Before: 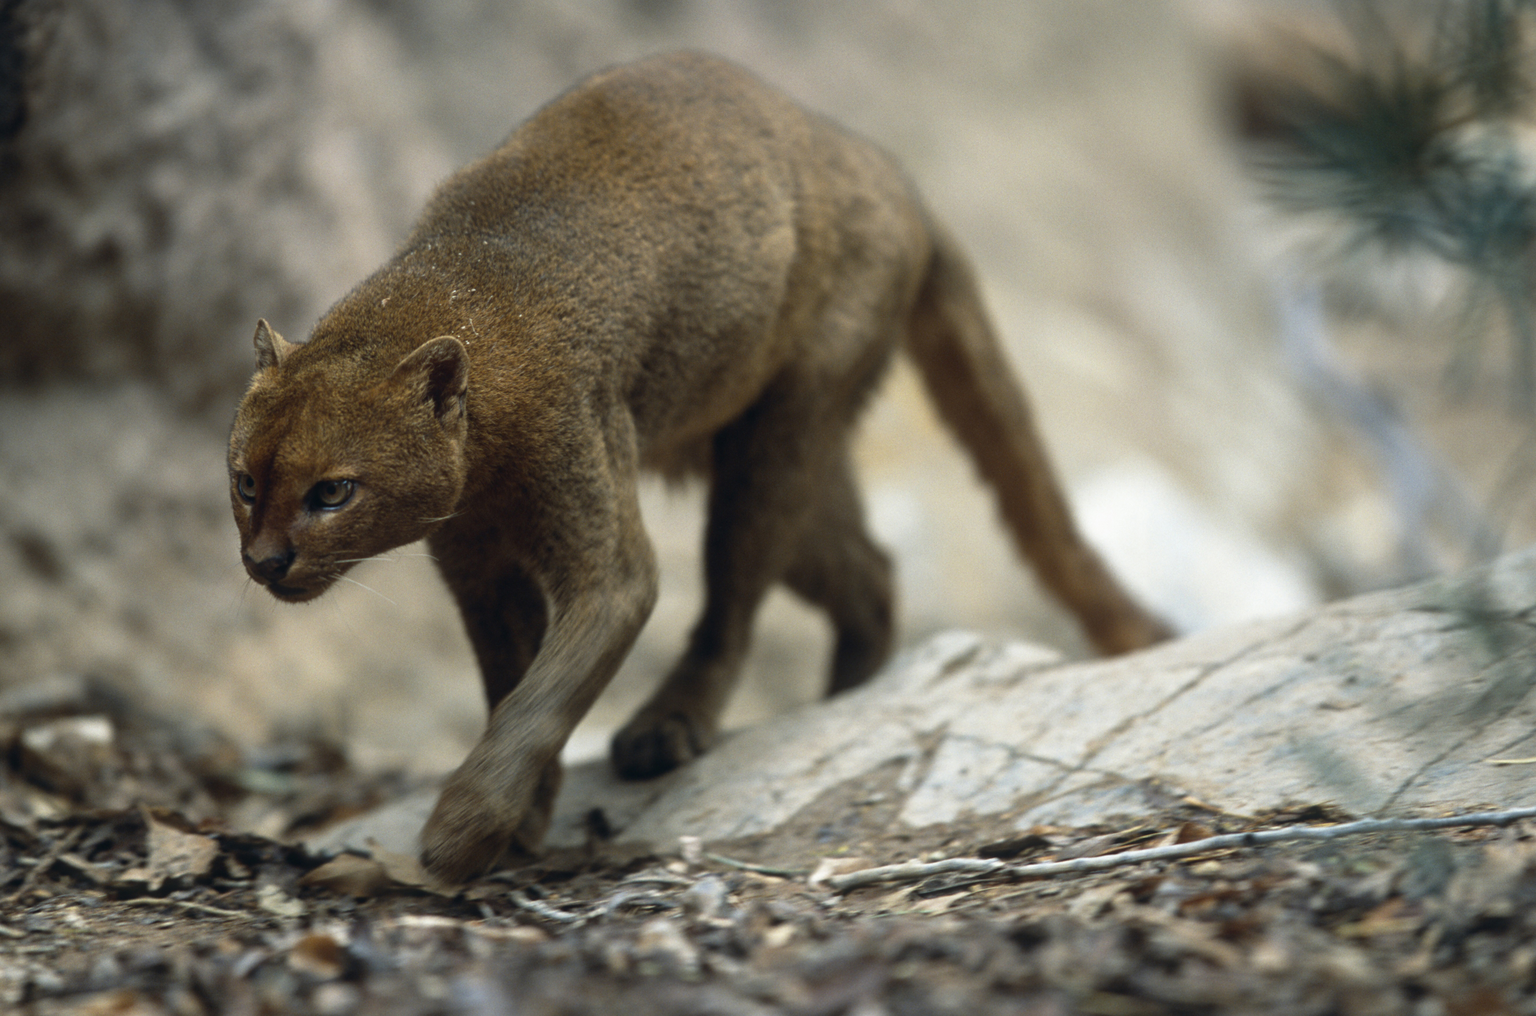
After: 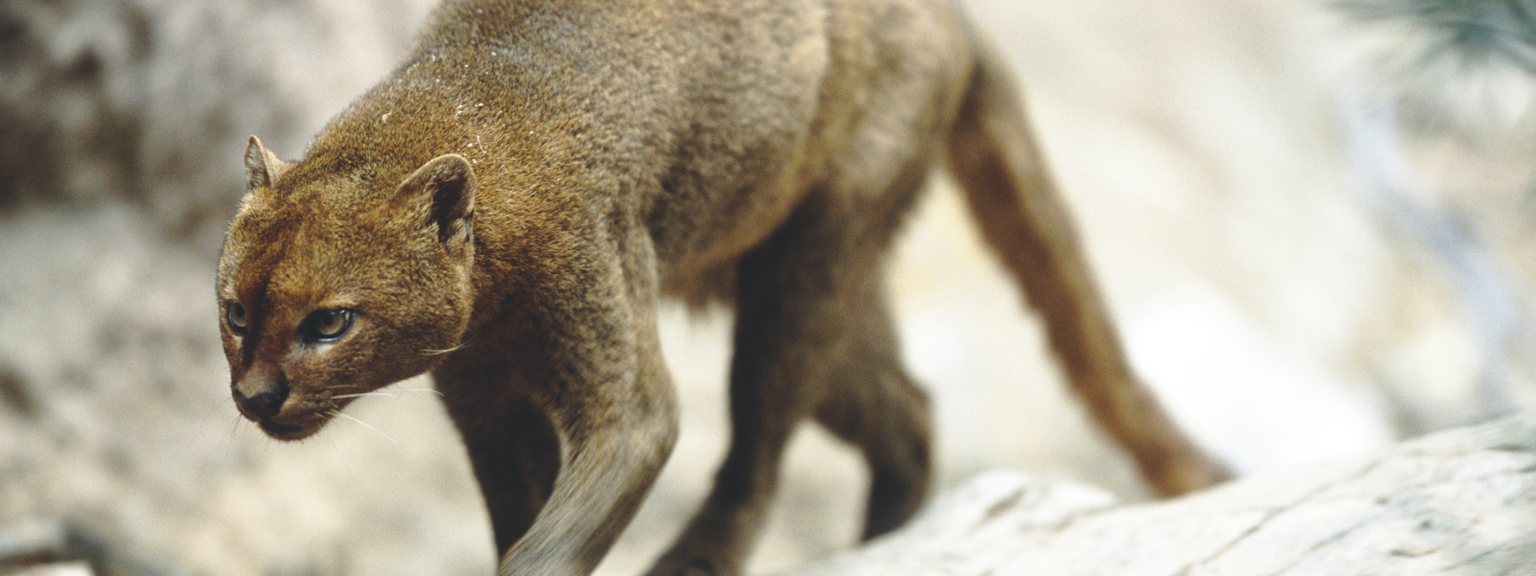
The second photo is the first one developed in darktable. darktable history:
local contrast: mode bilateral grid, contrast 9, coarseness 25, detail 115%, midtone range 0.2
crop: left 1.748%, top 19.008%, right 5.308%, bottom 28.297%
exposure: black level correction -0.015, compensate highlight preservation false
base curve: curves: ch0 [(0, 0) (0.032, 0.037) (0.105, 0.228) (0.435, 0.76) (0.856, 0.983) (1, 1)], preserve colors none
